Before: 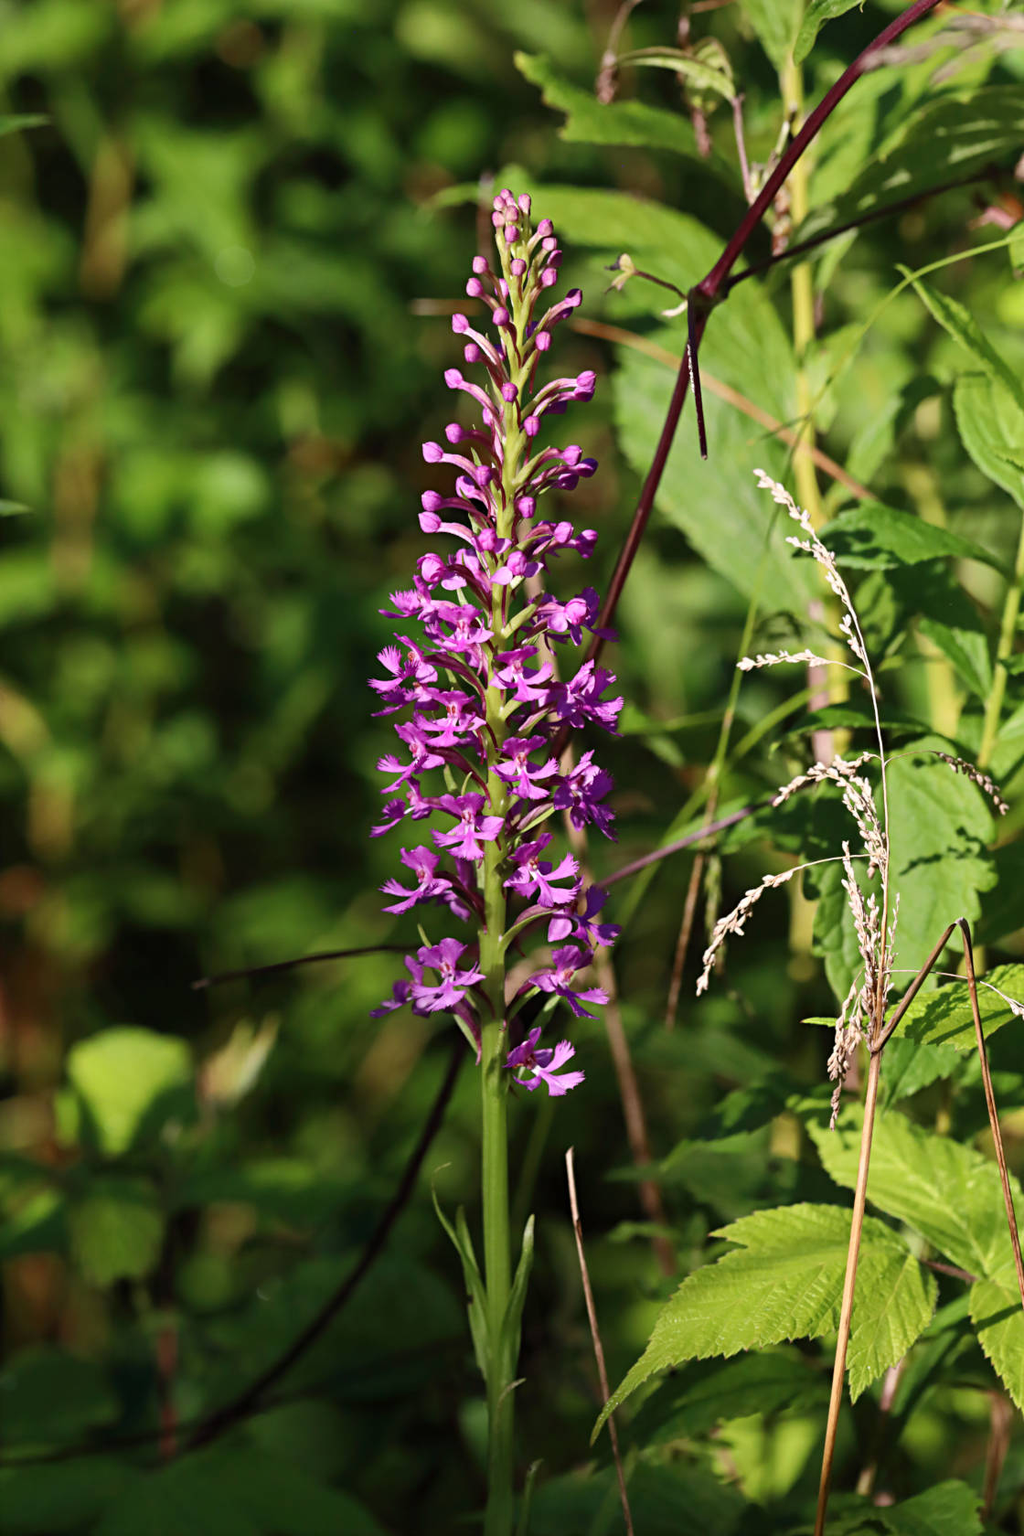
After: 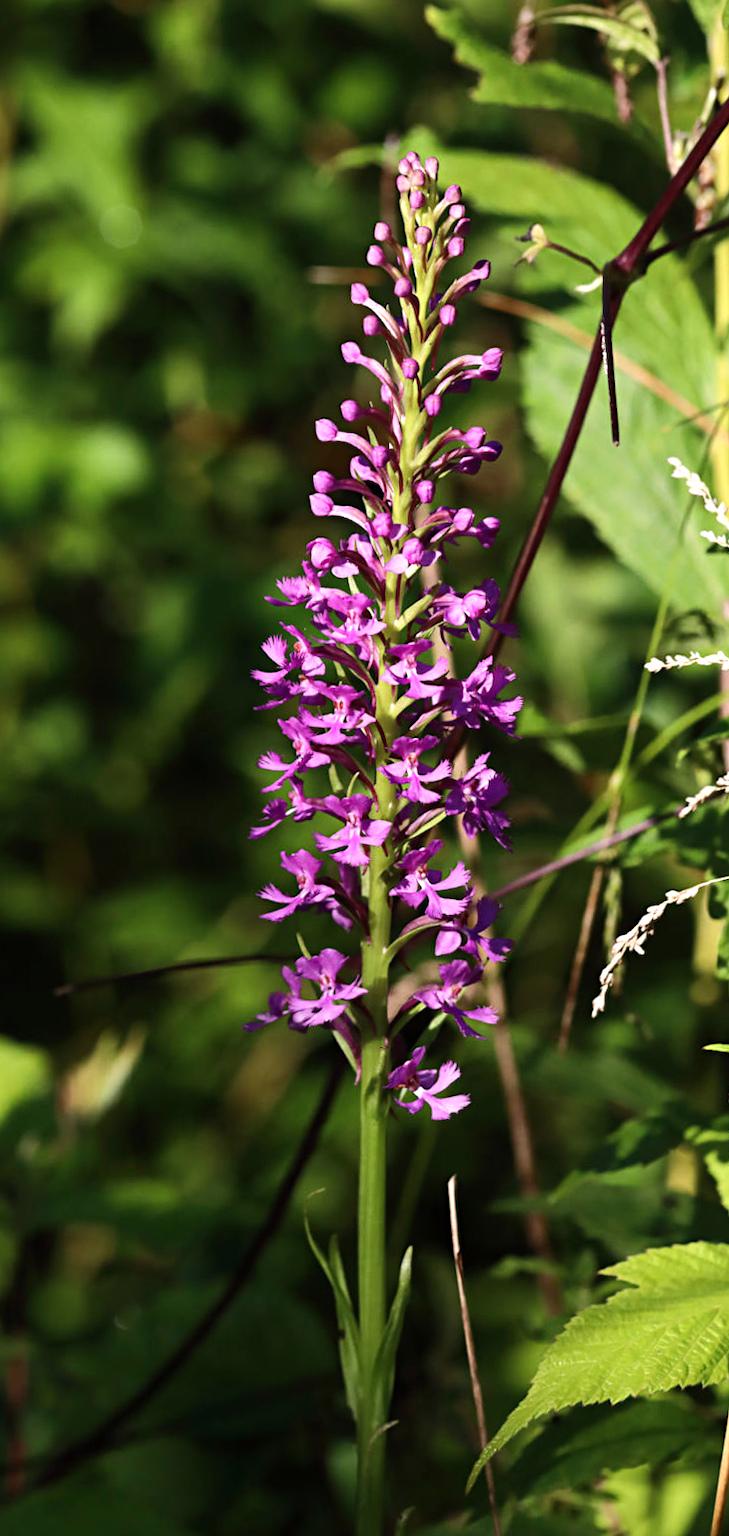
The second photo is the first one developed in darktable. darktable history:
rotate and perspective: rotation 1.57°, crop left 0.018, crop right 0.982, crop top 0.039, crop bottom 0.961
tone equalizer: -8 EV -0.417 EV, -7 EV -0.389 EV, -6 EV -0.333 EV, -5 EV -0.222 EV, -3 EV 0.222 EV, -2 EV 0.333 EV, -1 EV 0.389 EV, +0 EV 0.417 EV, edges refinement/feathering 500, mask exposure compensation -1.57 EV, preserve details no
crop and rotate: left 13.409%, right 19.924%
shadows and highlights: radius 93.07, shadows -14.46, white point adjustment 0.23, highlights 31.48, compress 48.23%, highlights color adjustment 52.79%, soften with gaussian
